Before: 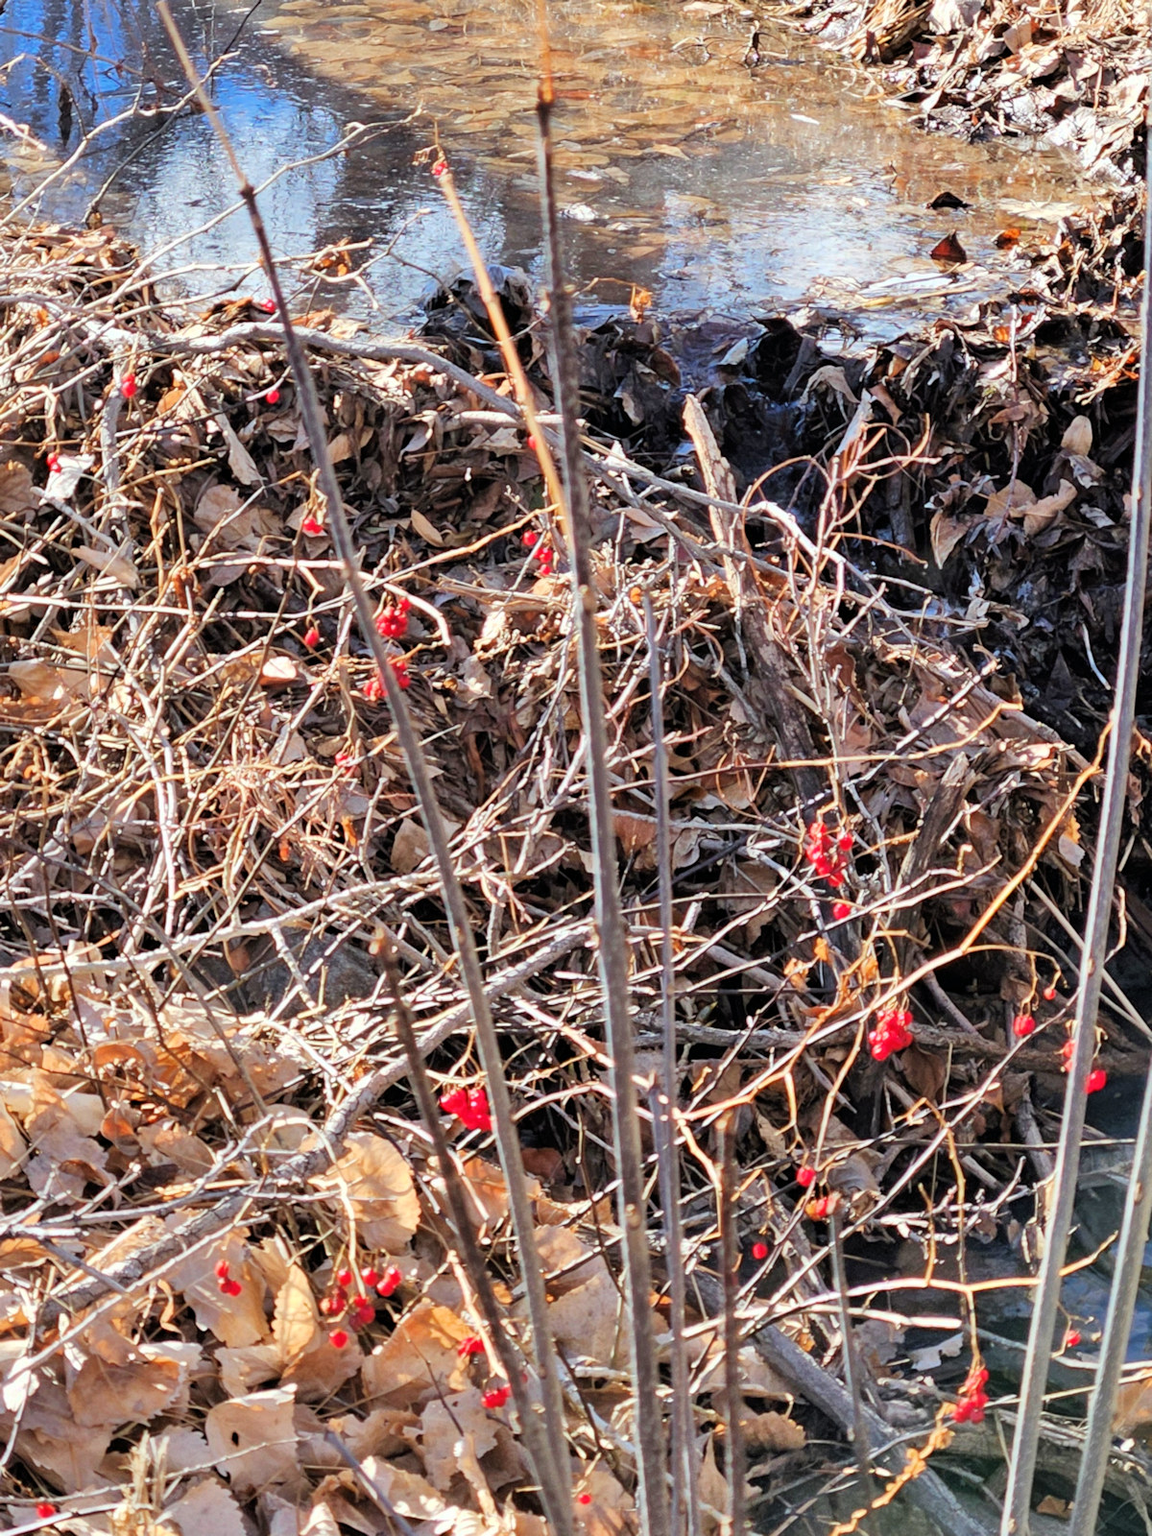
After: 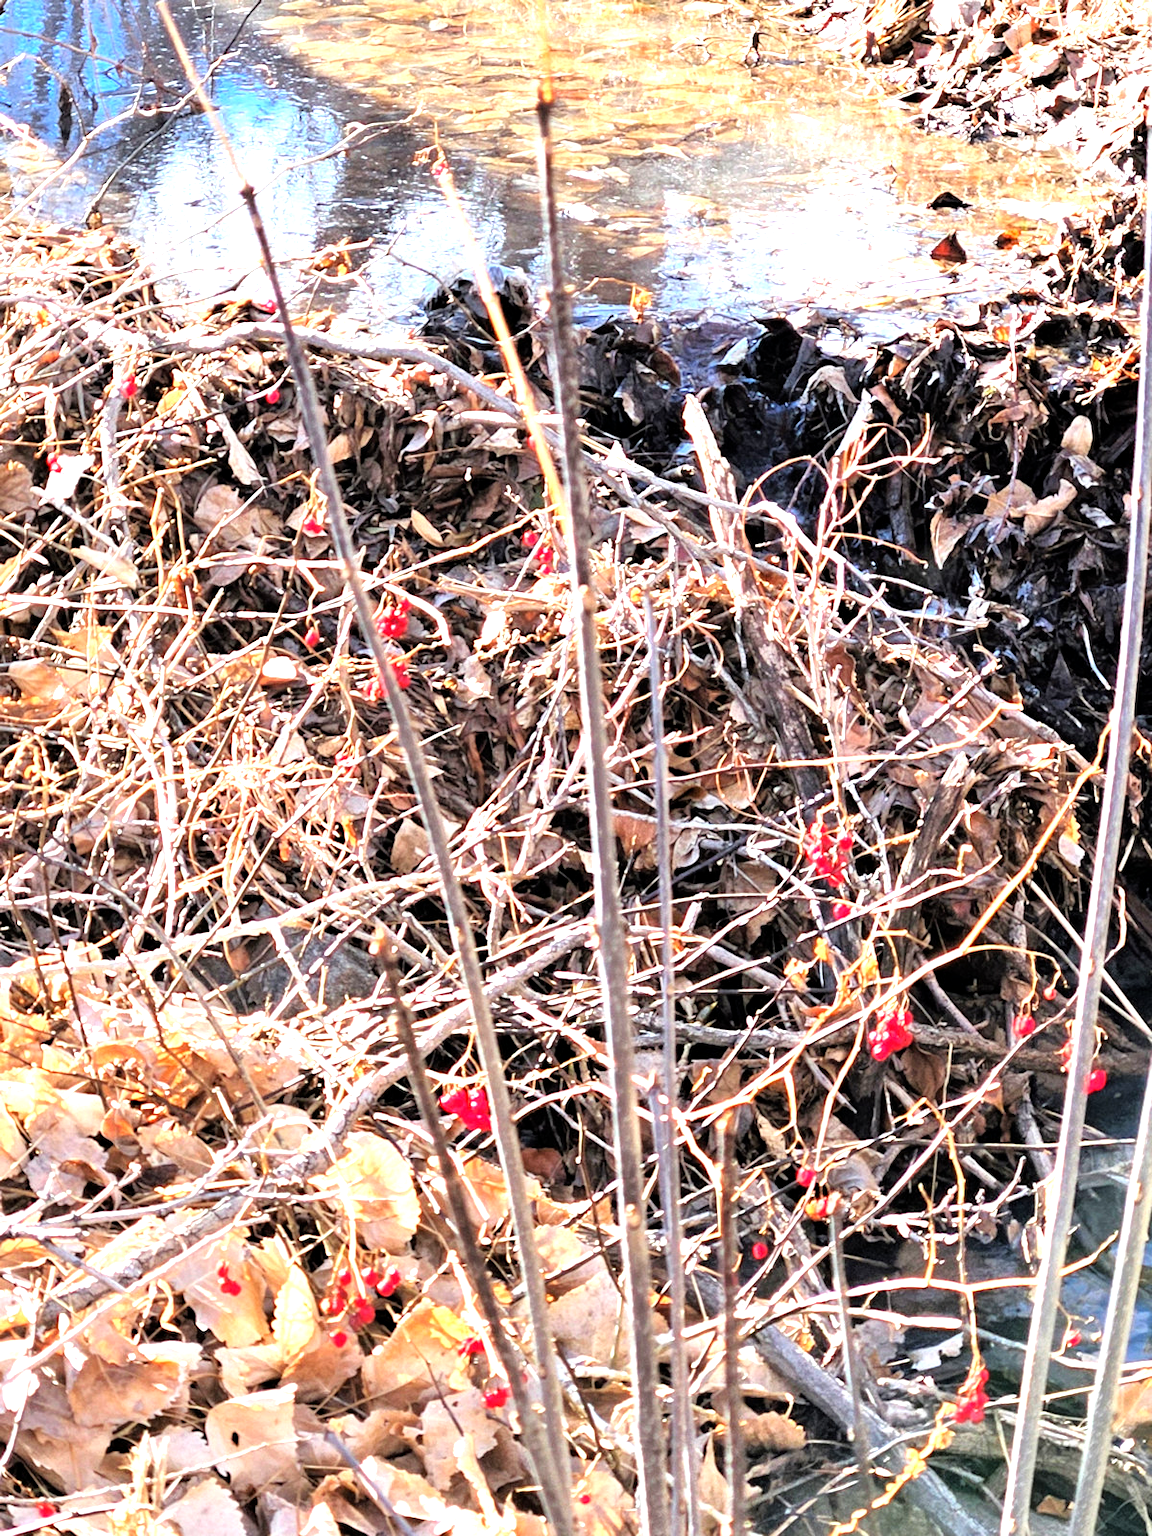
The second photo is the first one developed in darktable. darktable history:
exposure: black level correction 0.001, exposure 0.498 EV, compensate exposure bias true, compensate highlight preservation false
tone equalizer: -8 EV -0.738 EV, -7 EV -0.715 EV, -6 EV -0.59 EV, -5 EV -0.408 EV, -3 EV 0.37 EV, -2 EV 0.6 EV, -1 EV 0.68 EV, +0 EV 0.763 EV
